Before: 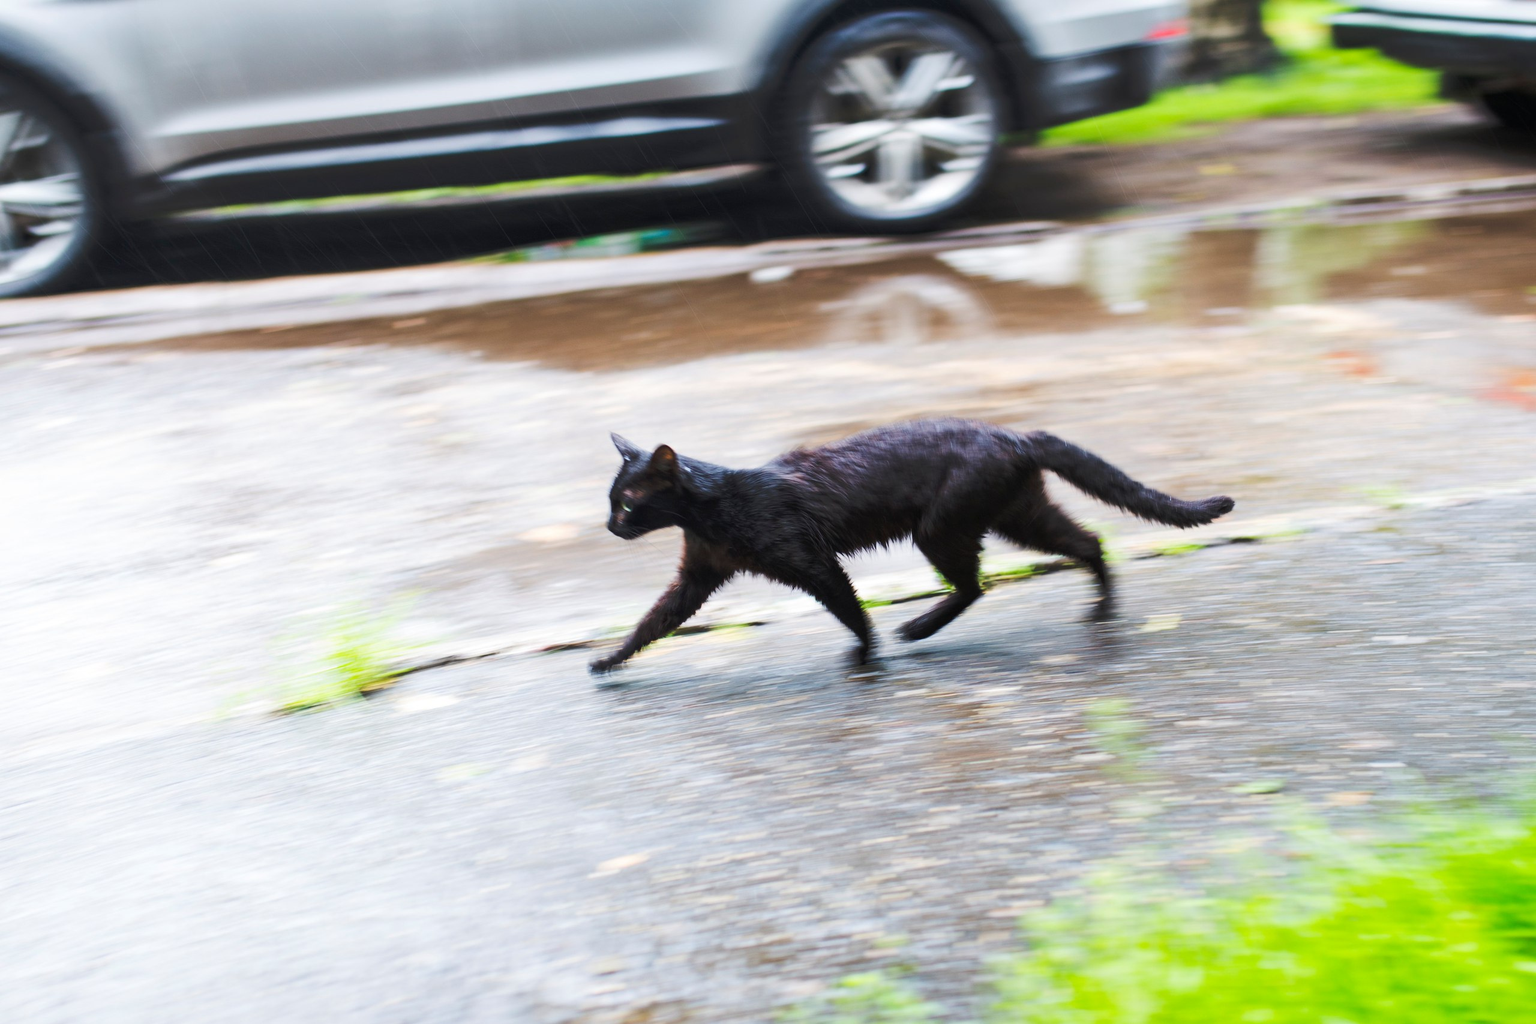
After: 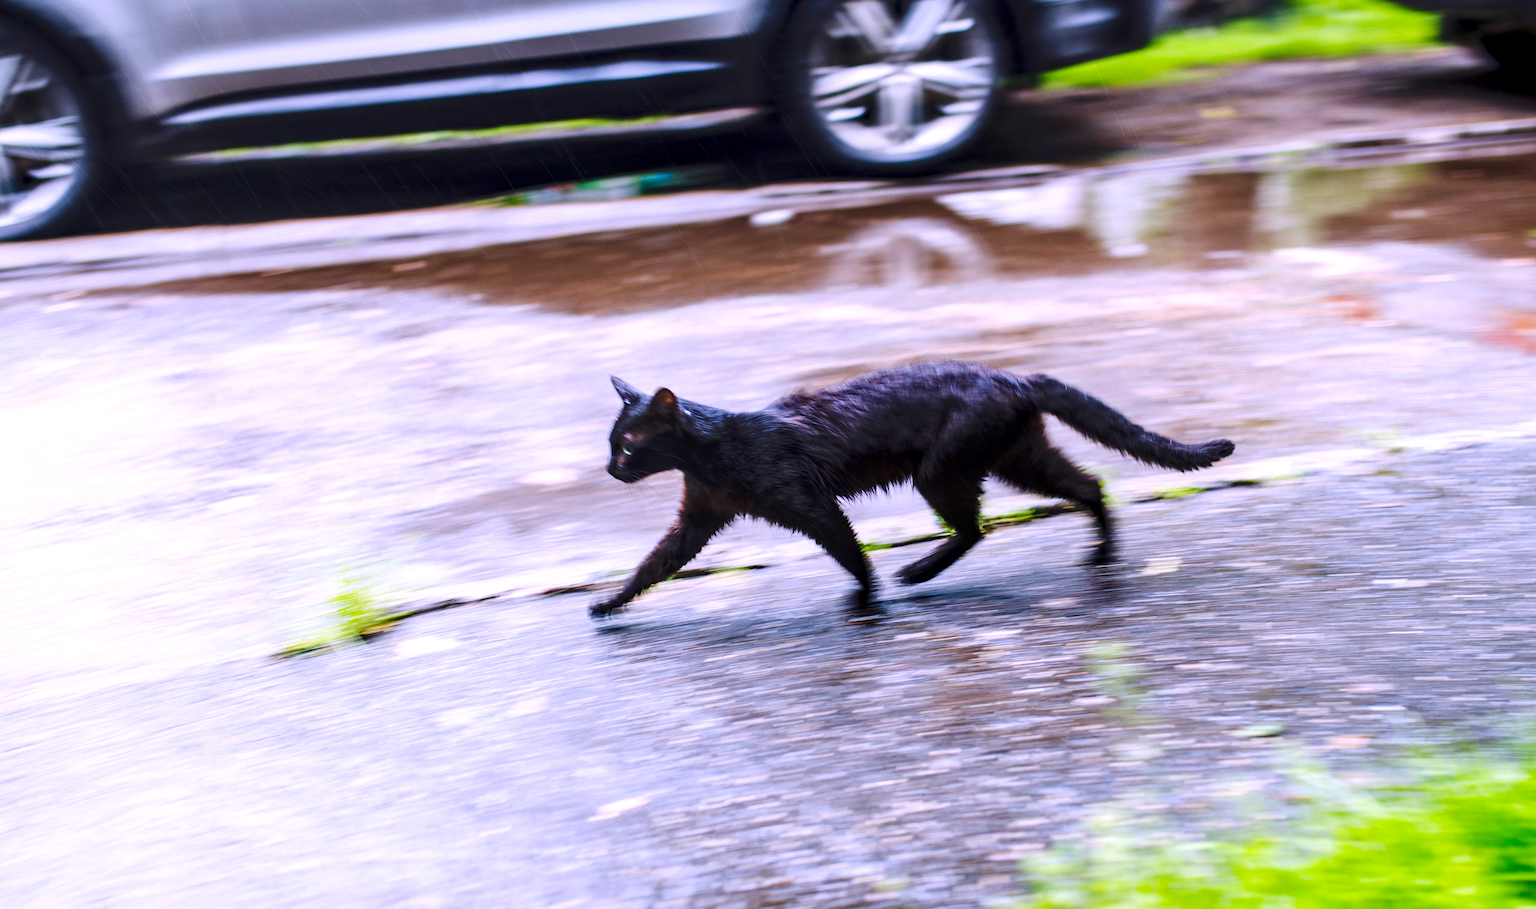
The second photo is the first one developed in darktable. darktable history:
local contrast: detail 140%
contrast brightness saturation: contrast 0.07, brightness -0.14, saturation 0.11
crop and rotate: top 5.609%, bottom 5.609%
white balance: red 1.042, blue 1.17
